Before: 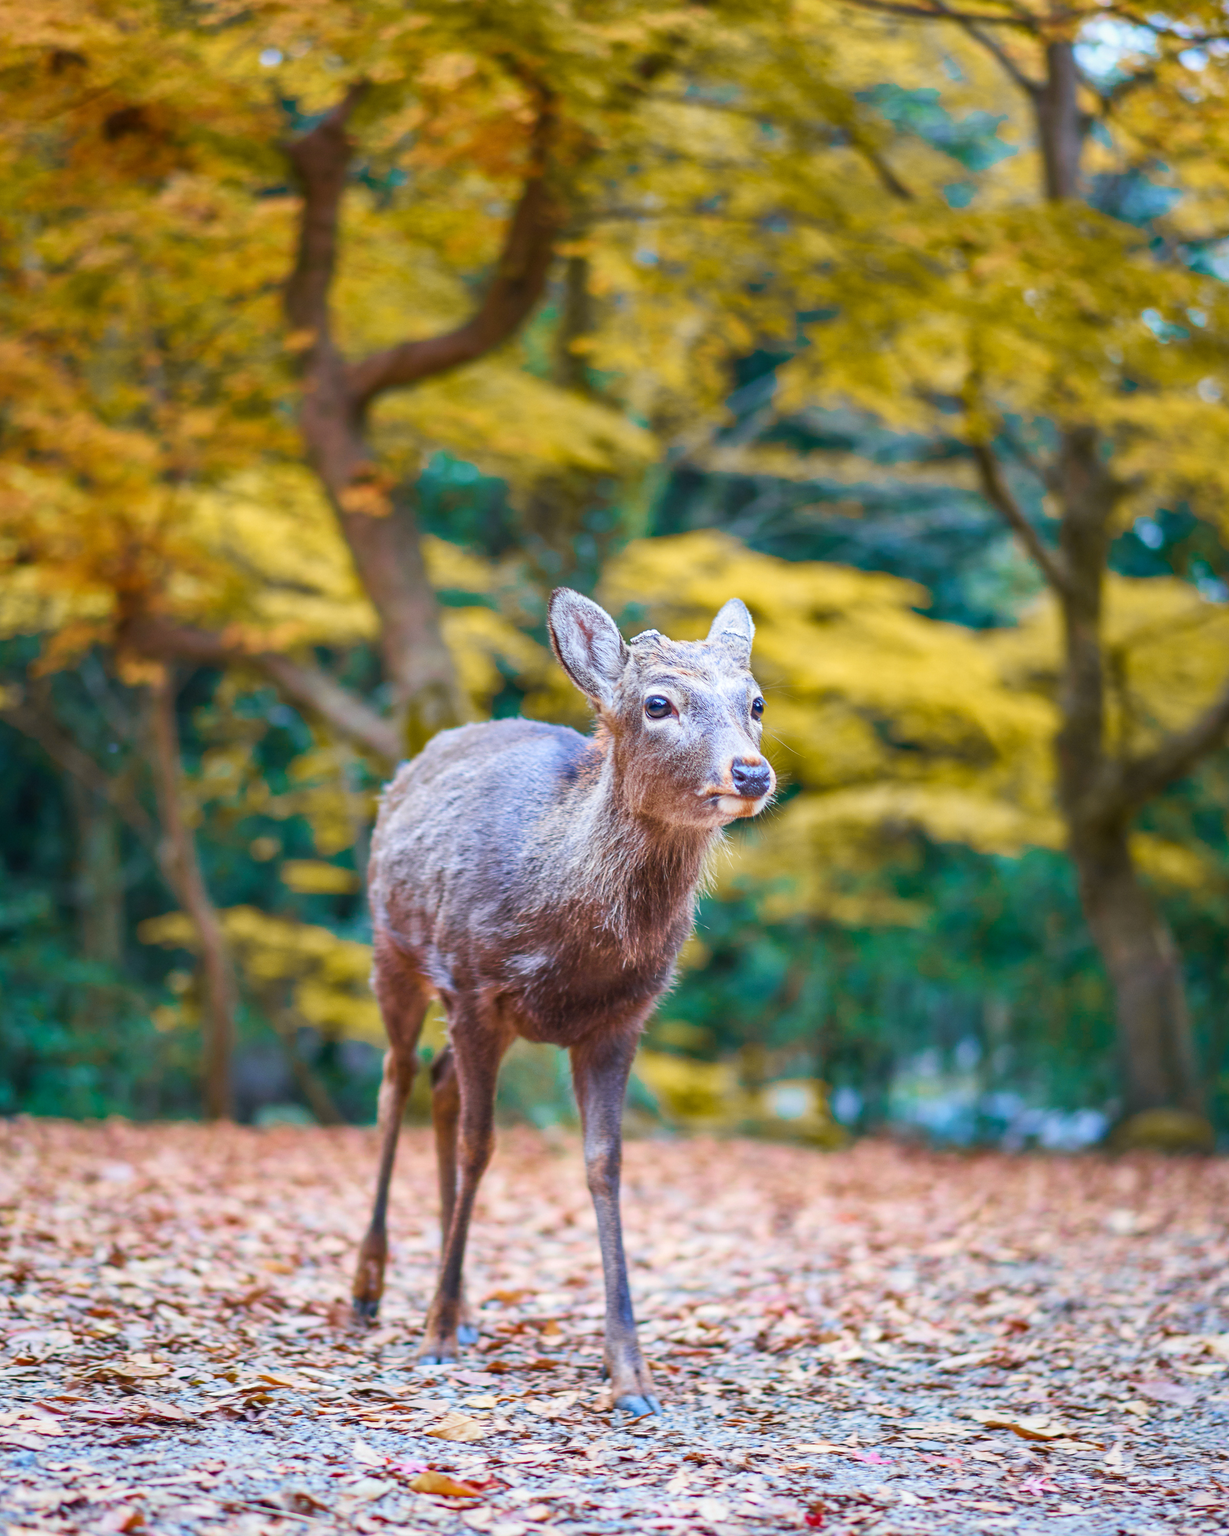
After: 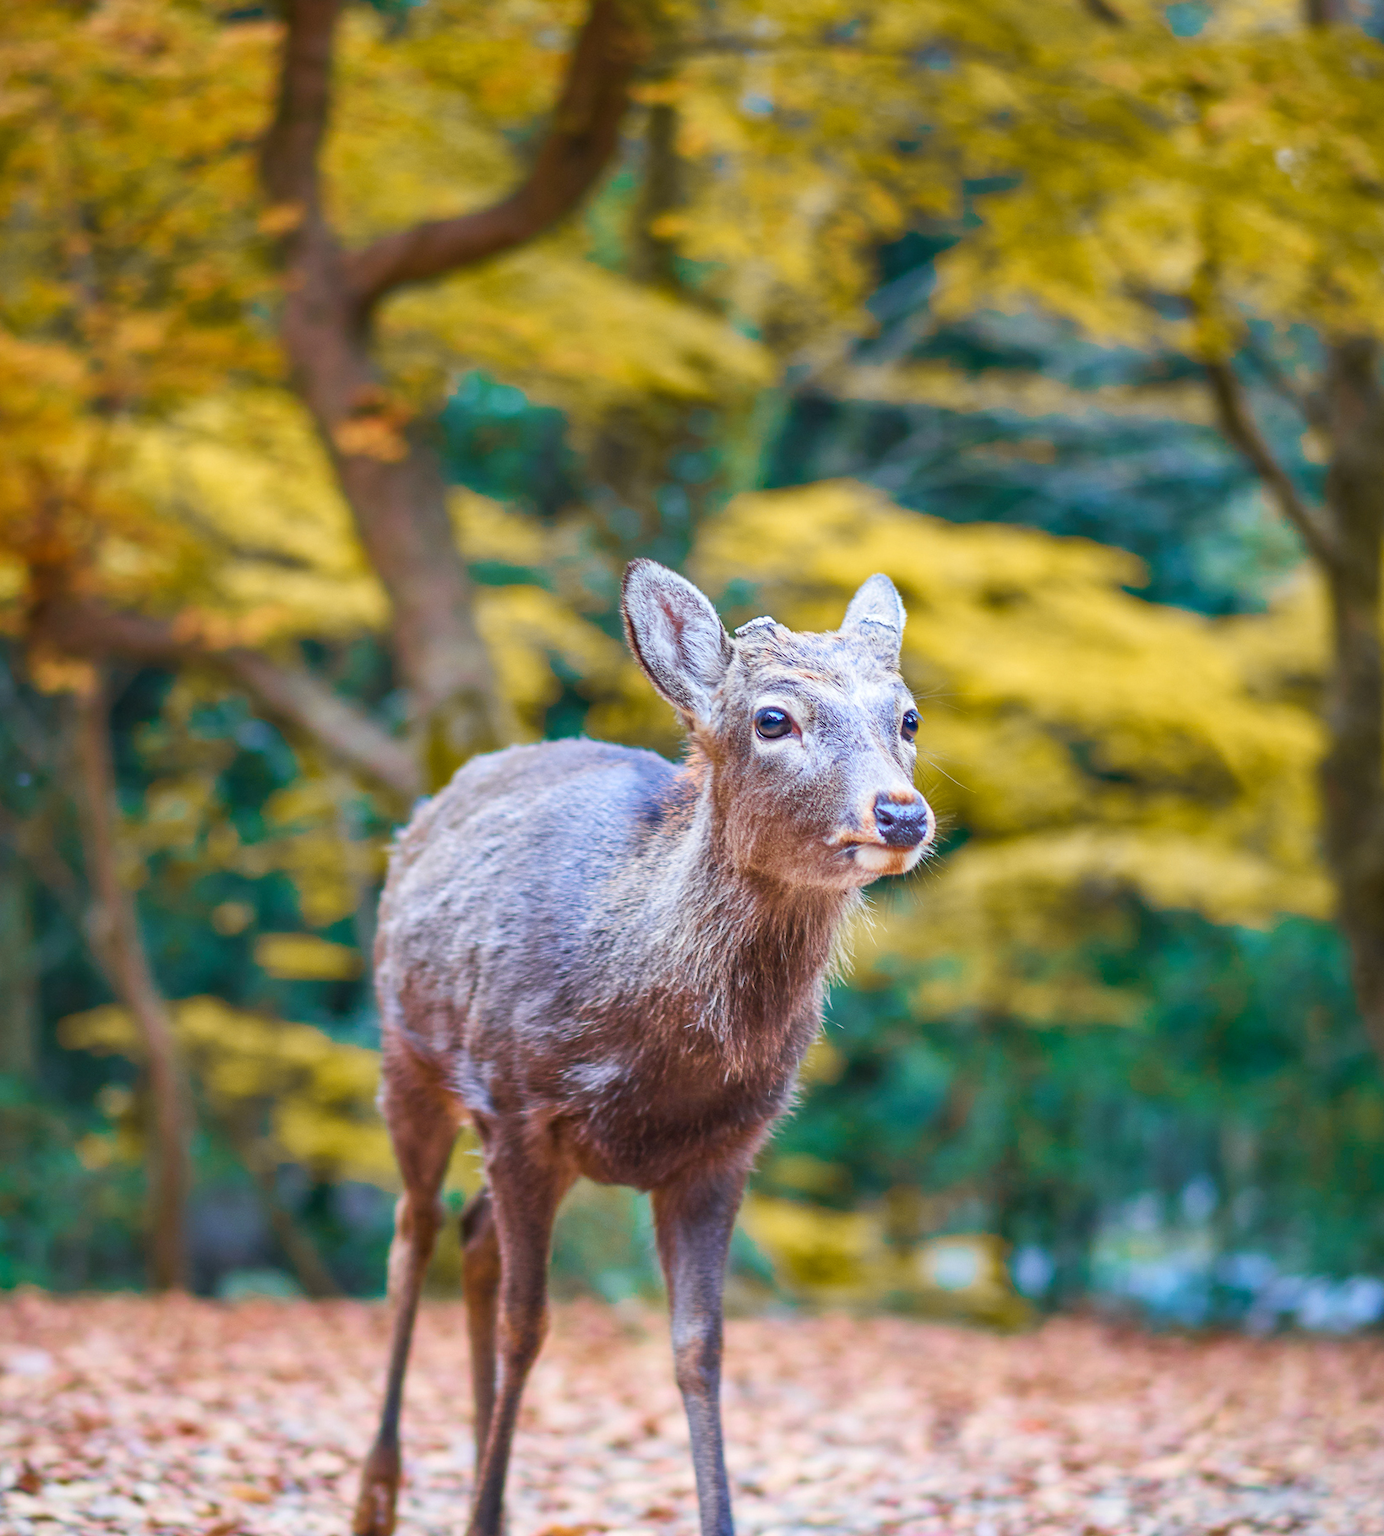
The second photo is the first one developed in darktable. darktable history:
crop: left 7.817%, top 11.817%, right 10.217%, bottom 15.425%
